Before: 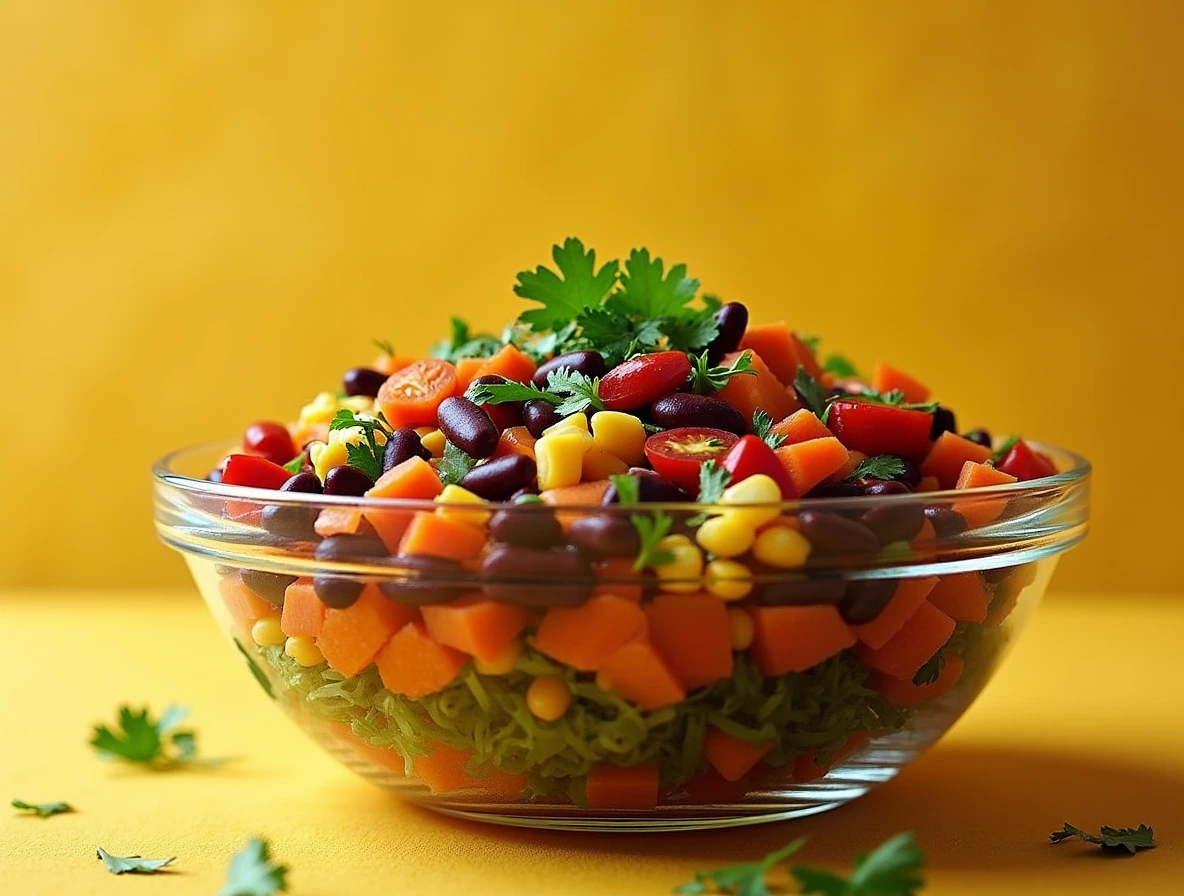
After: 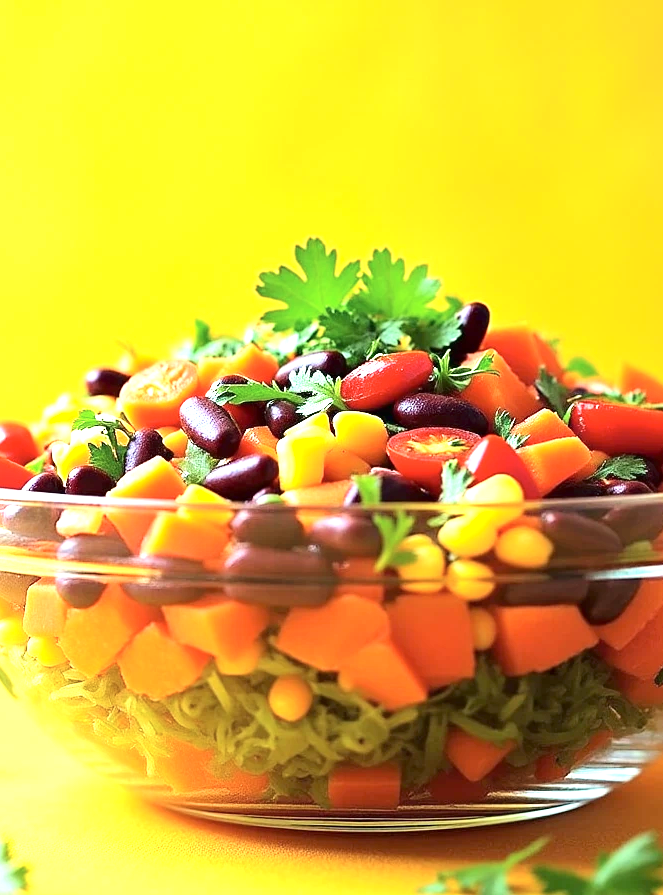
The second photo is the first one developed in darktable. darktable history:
crop: left 21.825%, right 22.1%, bottom 0.003%
tone curve: curves: ch0 [(0, 0) (0.004, 0.001) (0.133, 0.112) (0.325, 0.362) (0.832, 0.893) (1, 1)], color space Lab, independent channels, preserve colors none
exposure: black level correction 0, exposure 1.477 EV, compensate highlight preservation false
